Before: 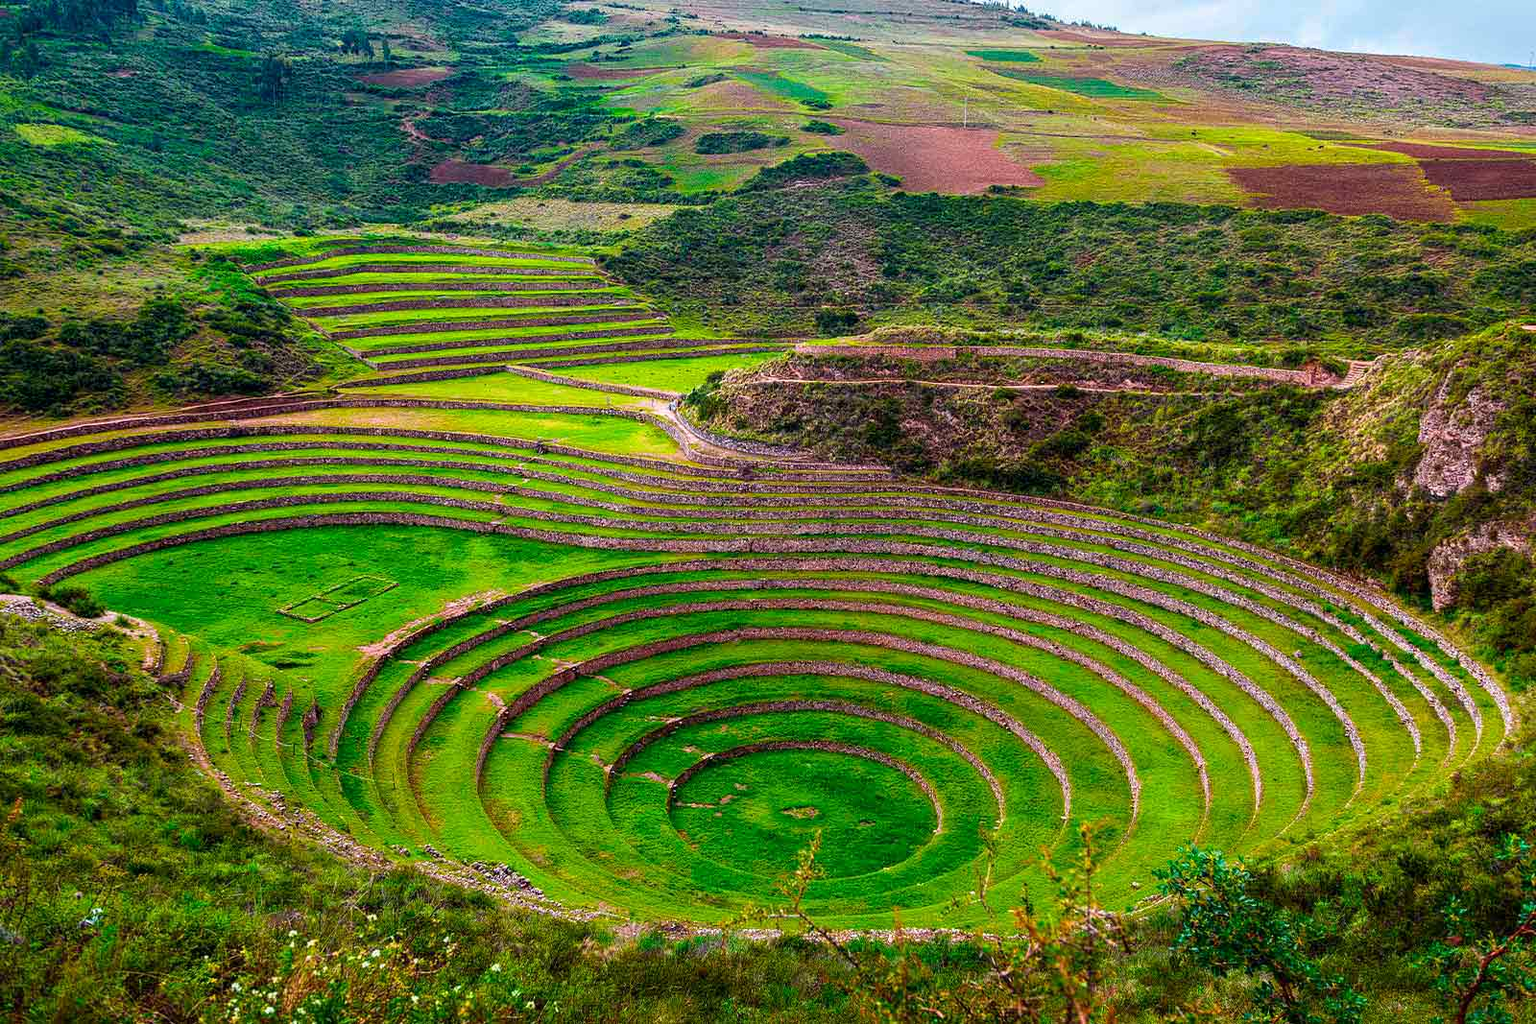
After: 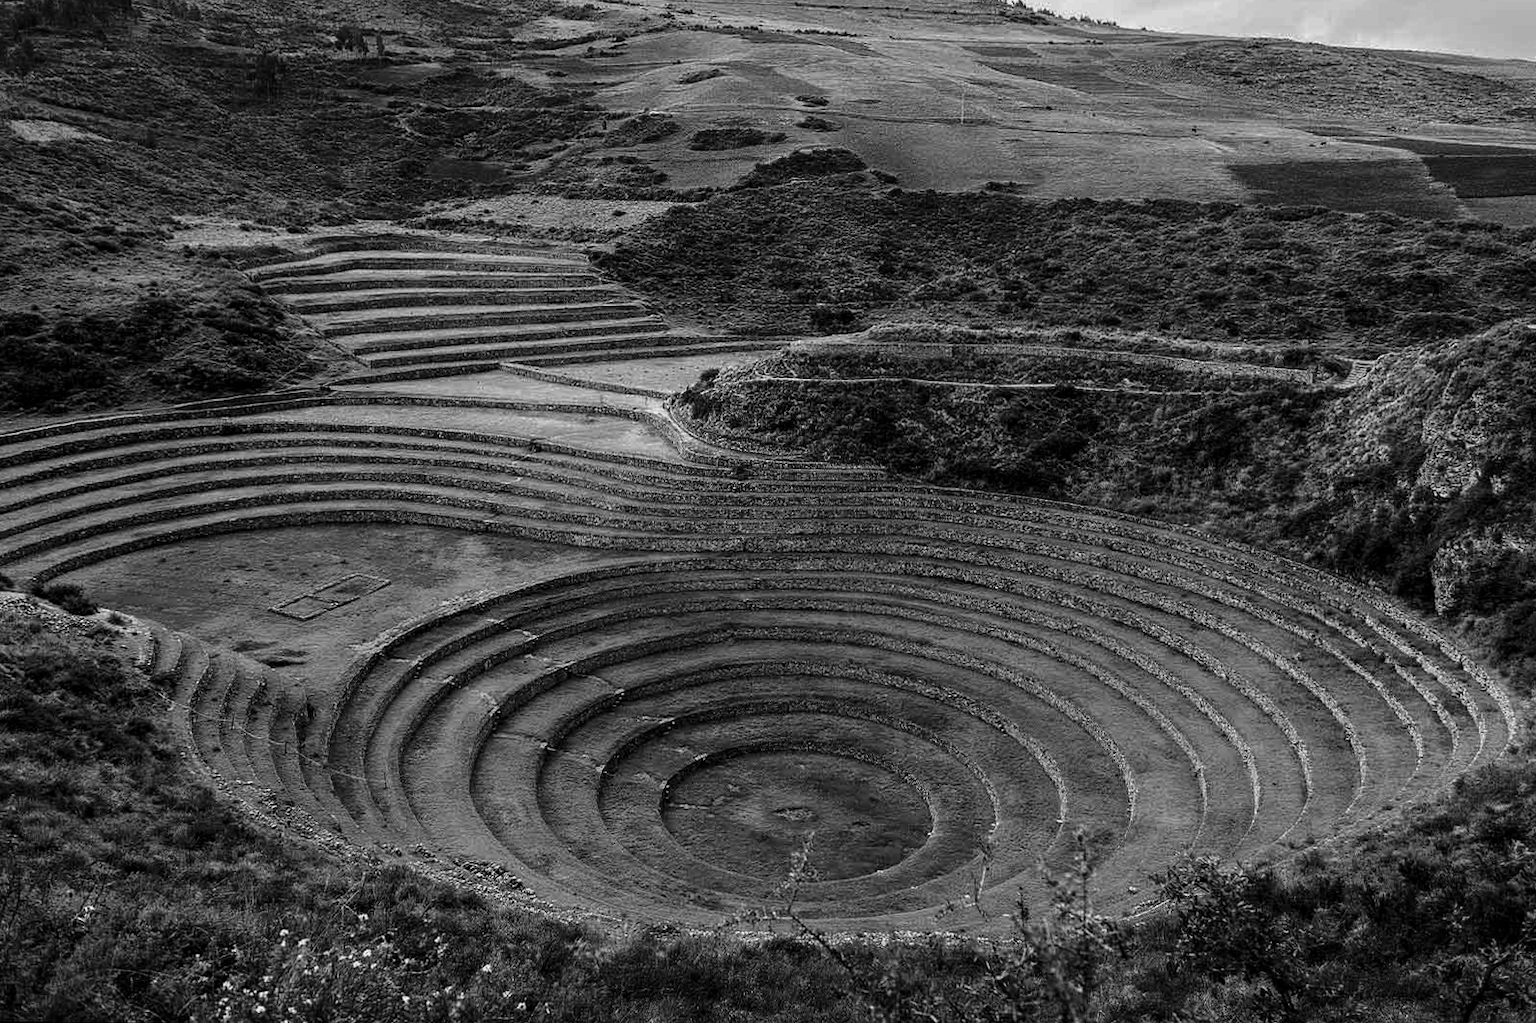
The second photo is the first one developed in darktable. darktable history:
contrast brightness saturation: contrast -0.03, brightness -0.59, saturation -1
base curve: curves: ch0 [(0, 0) (0.158, 0.273) (0.879, 0.895) (1, 1)], preserve colors none
color balance: output saturation 120%
rotate and perspective: rotation 0.192°, lens shift (horizontal) -0.015, crop left 0.005, crop right 0.996, crop top 0.006, crop bottom 0.99
